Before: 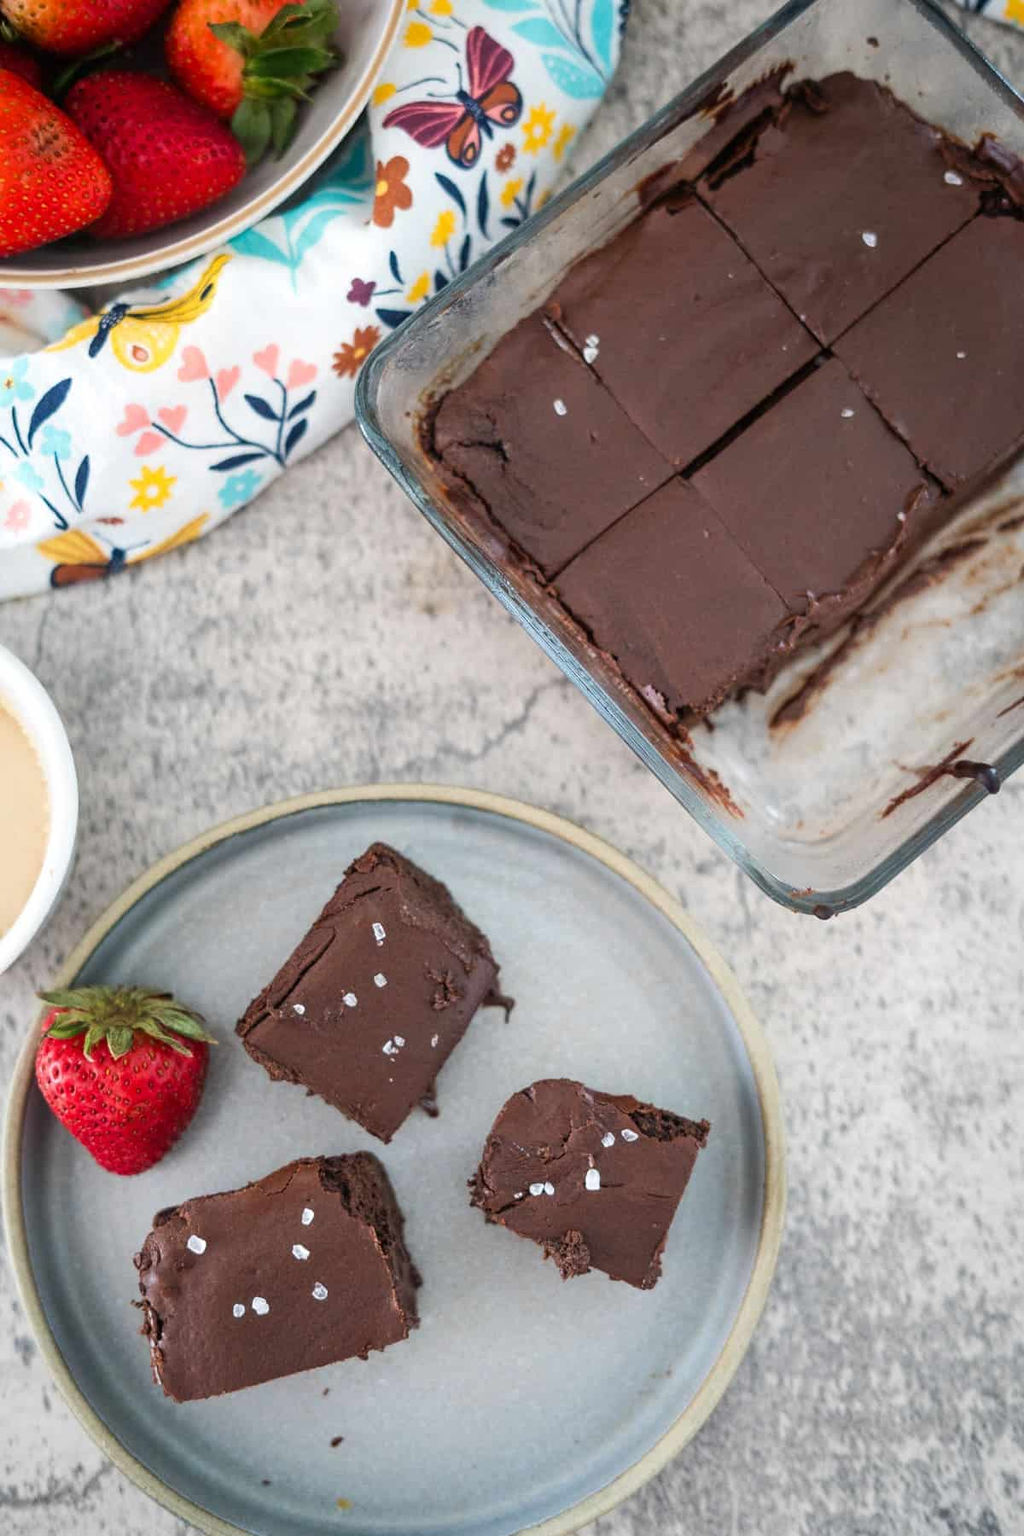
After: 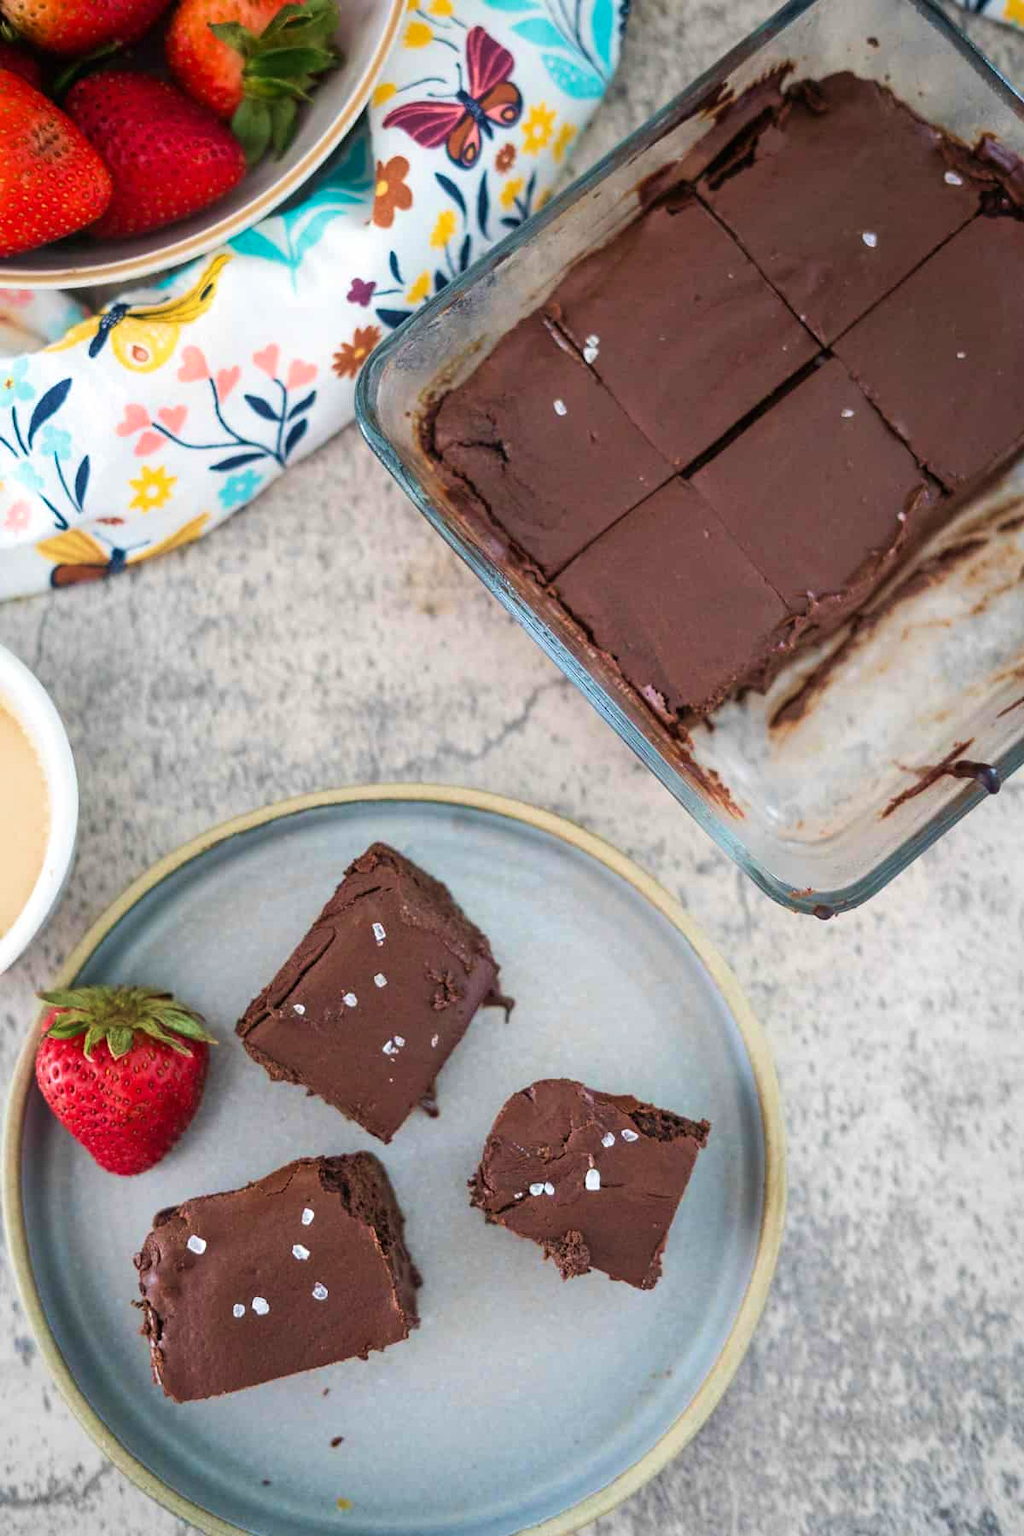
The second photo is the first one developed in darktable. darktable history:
velvia: strength 40.38%
